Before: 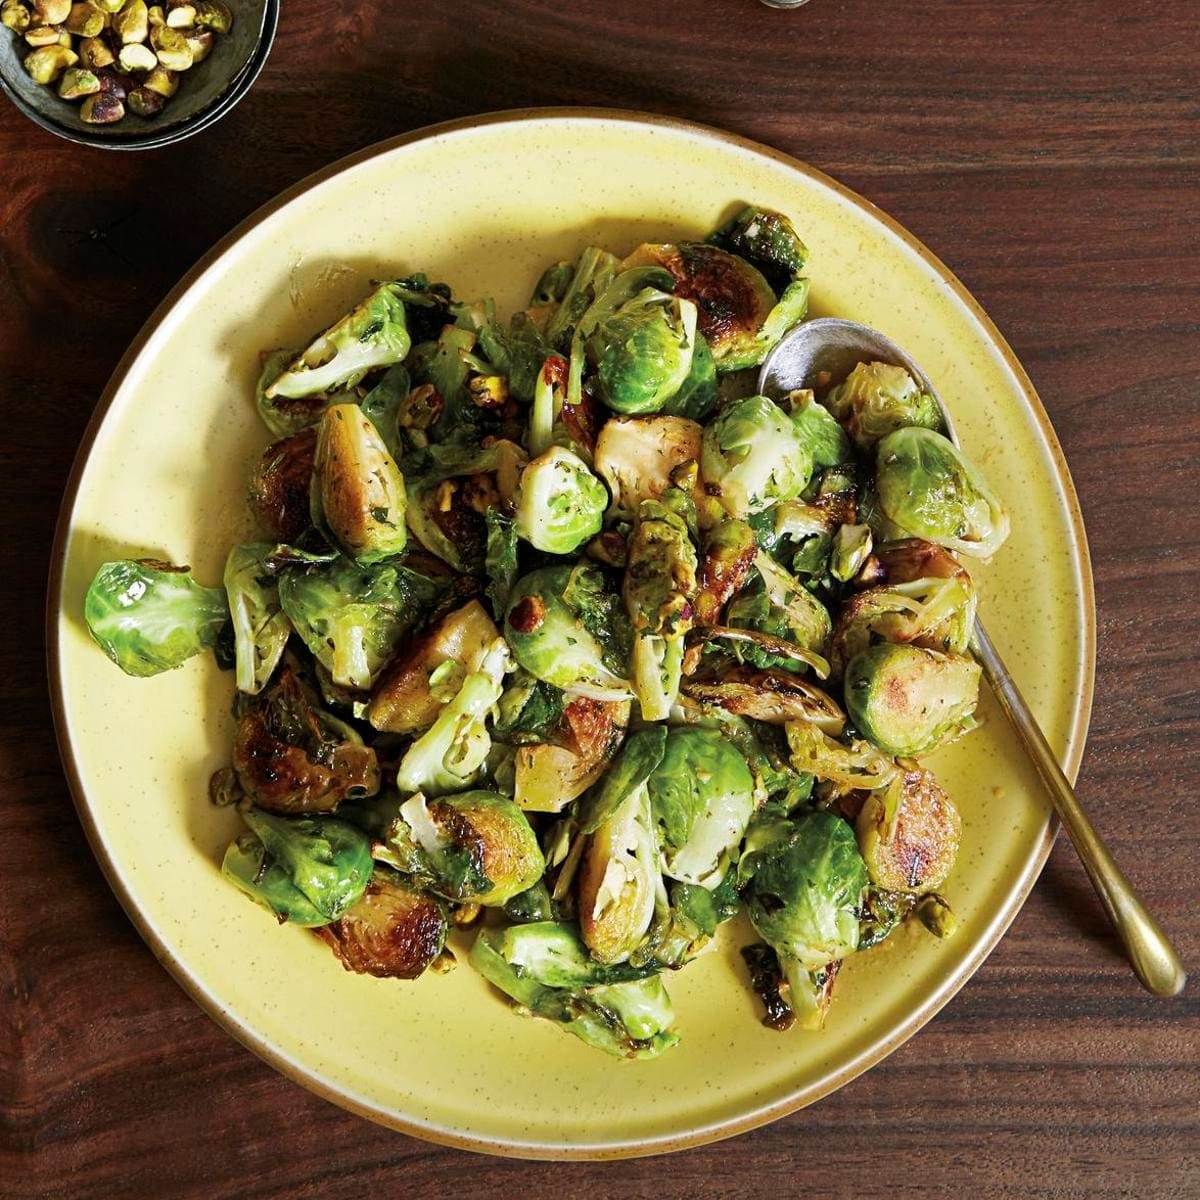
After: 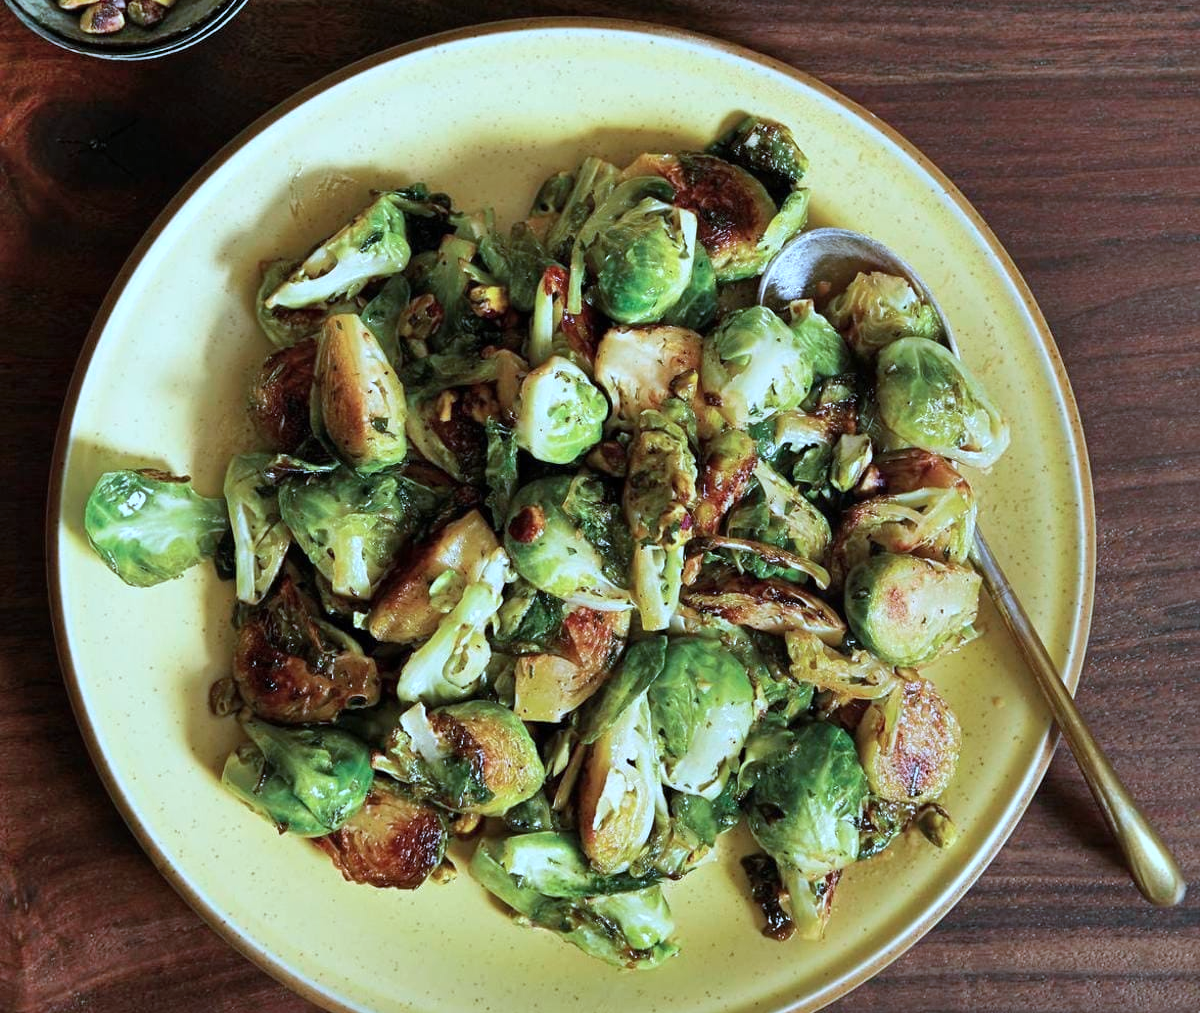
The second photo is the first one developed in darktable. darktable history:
crop: top 7.574%, bottom 7.979%
color correction: highlights a* -8.77, highlights b* -23.88
shadows and highlights: soften with gaussian
